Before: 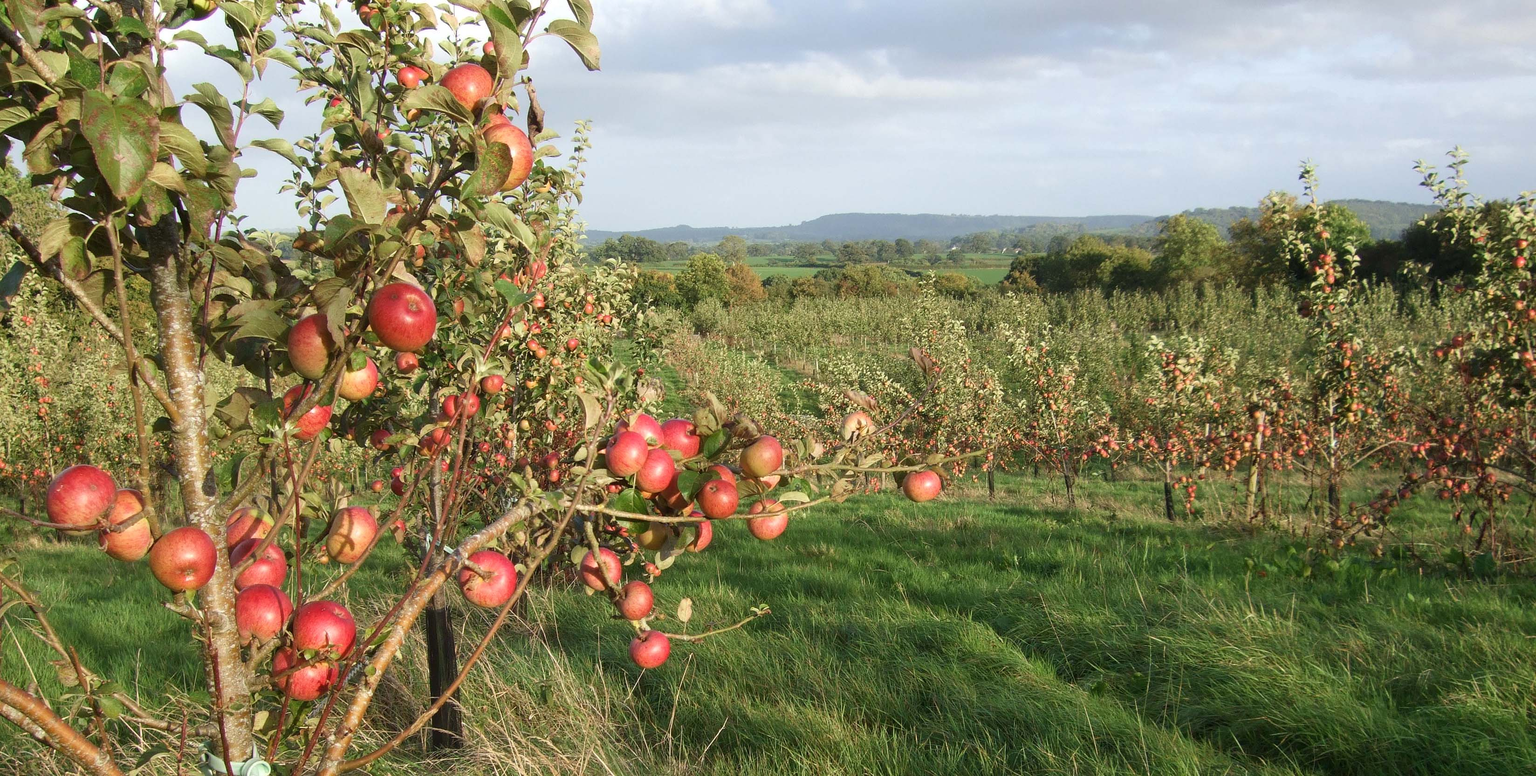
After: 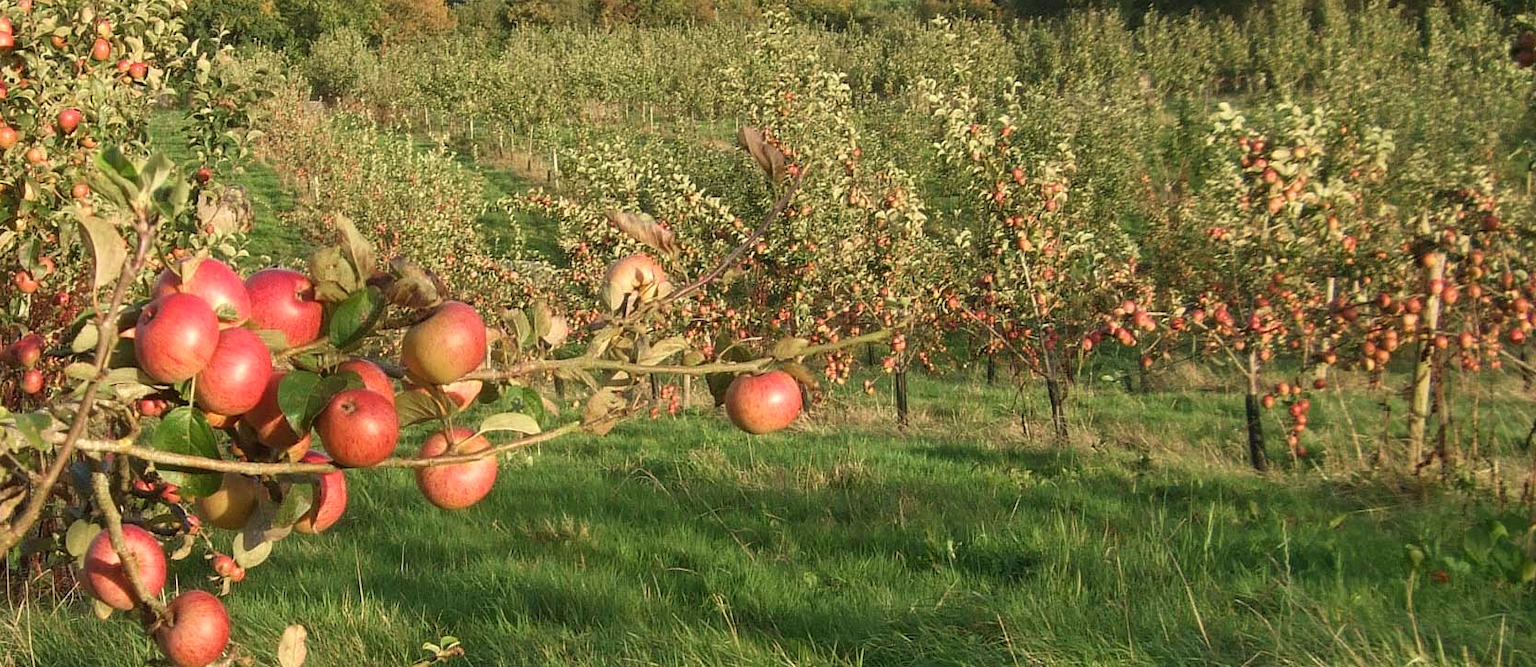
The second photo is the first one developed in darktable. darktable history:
white balance: red 1.045, blue 0.932
crop: left 35.03%, top 36.625%, right 14.663%, bottom 20.057%
